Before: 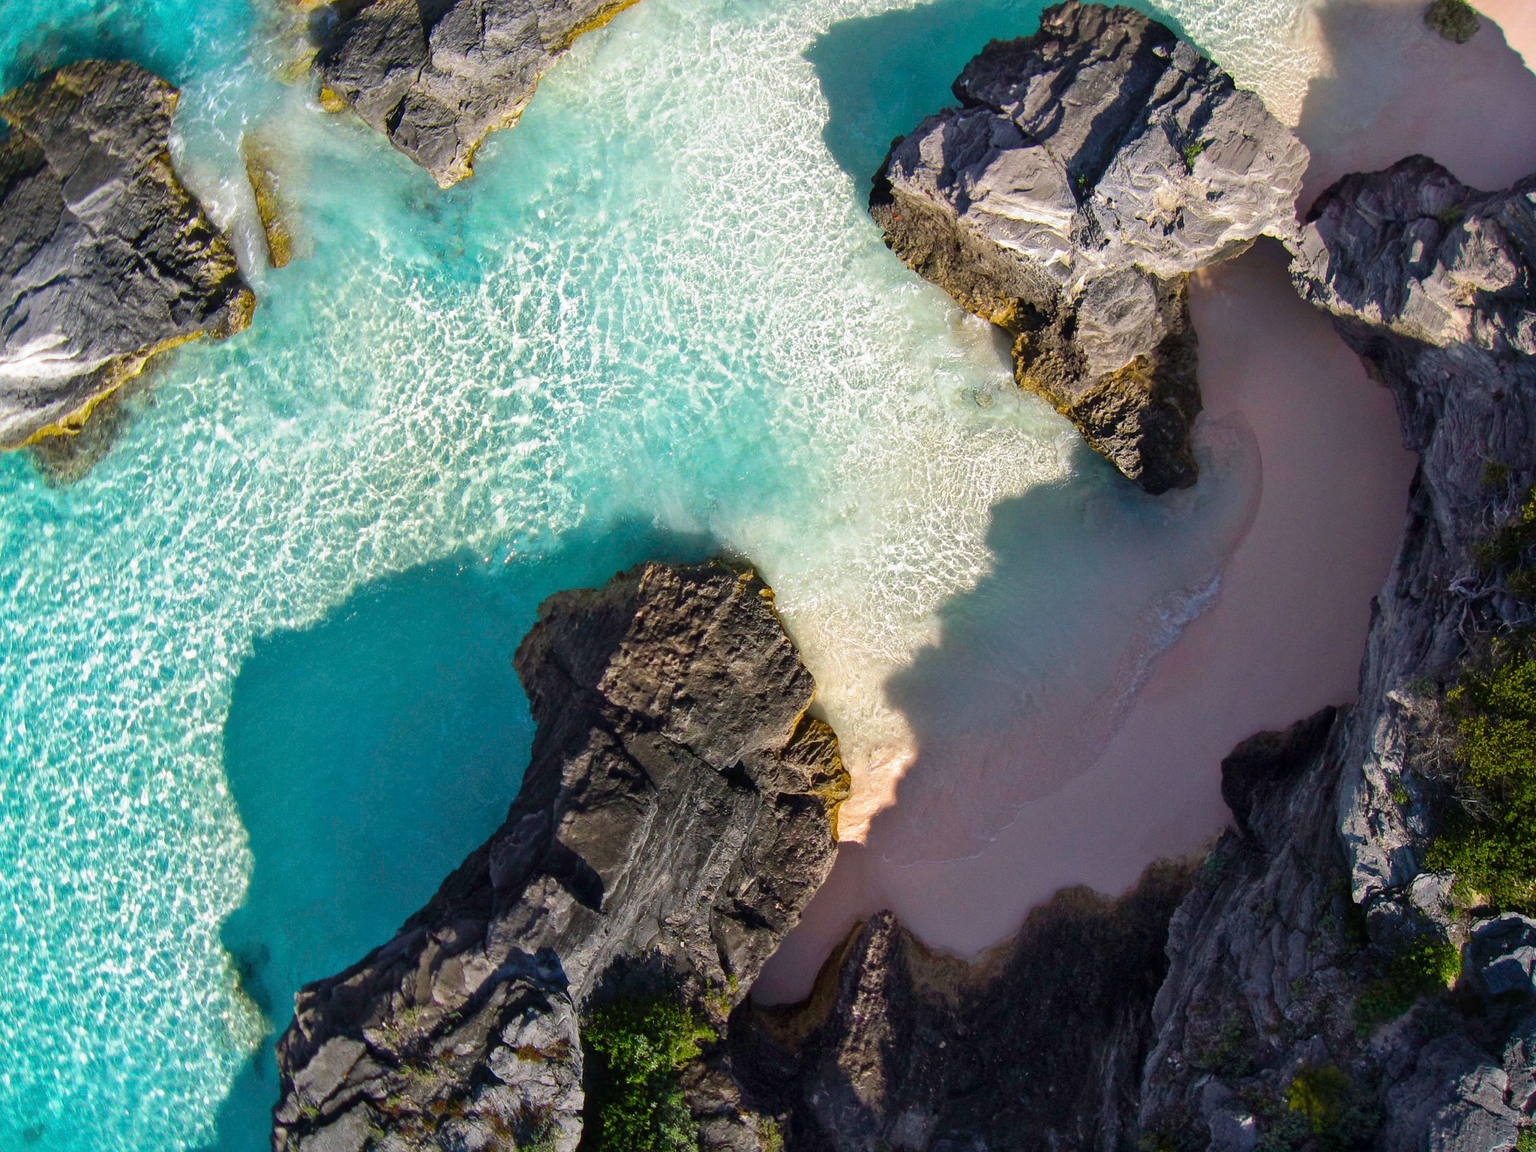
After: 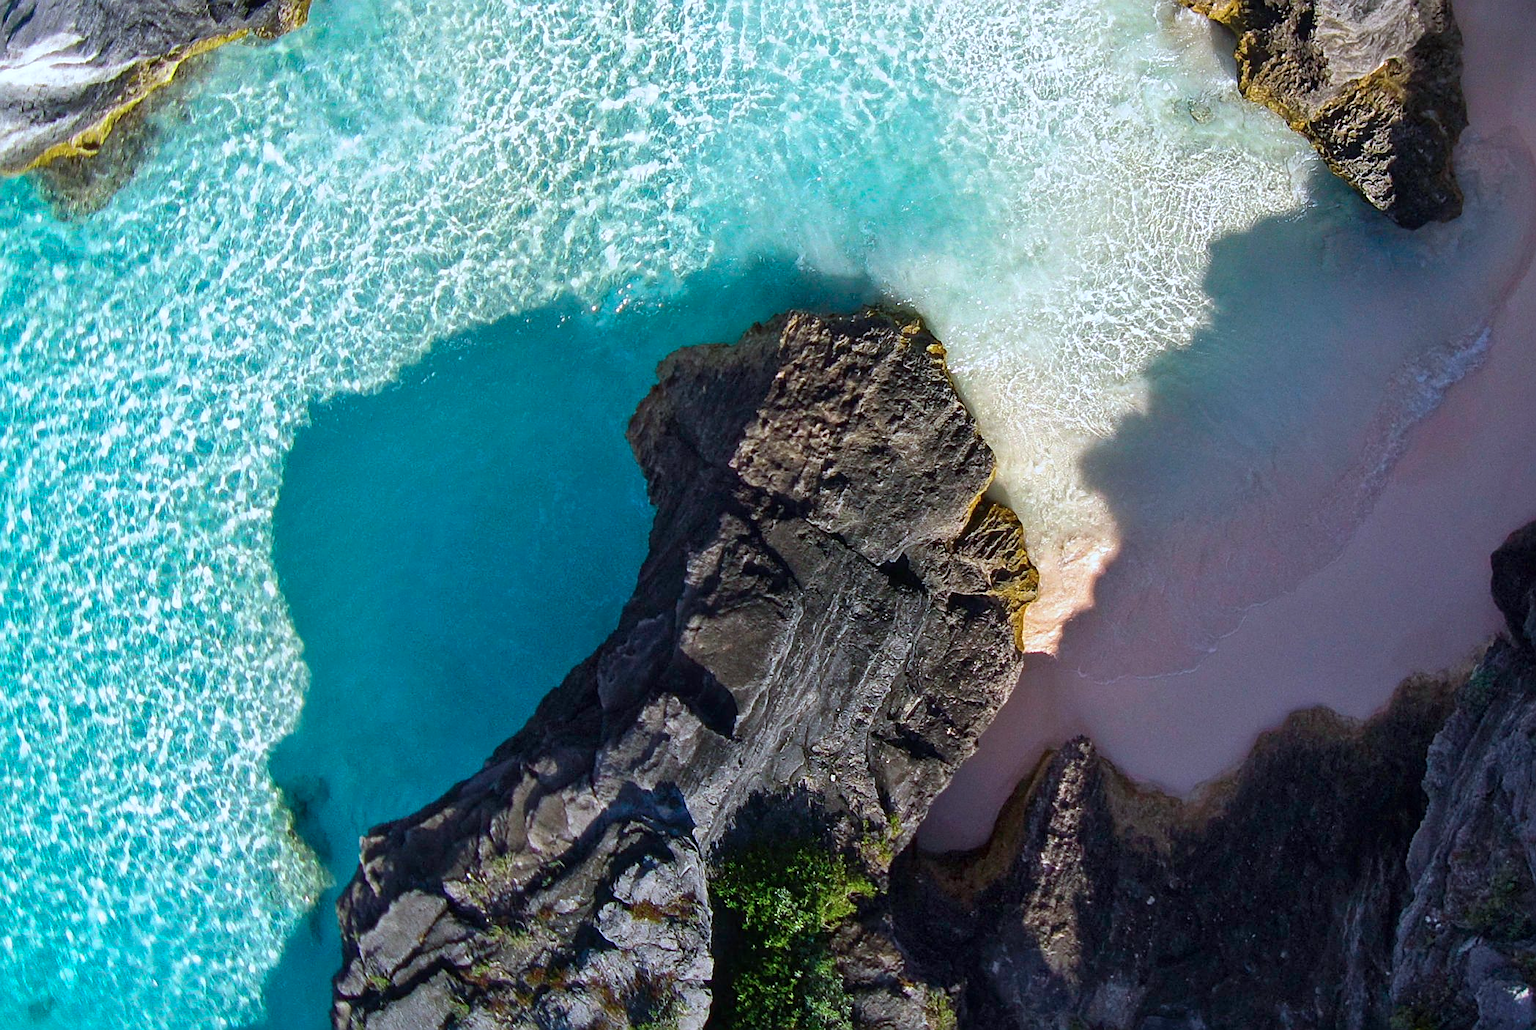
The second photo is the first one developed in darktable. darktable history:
sharpen: on, module defaults
crop: top 26.671%, right 18.059%
color calibration: x 0.372, y 0.386, temperature 4286.63 K
